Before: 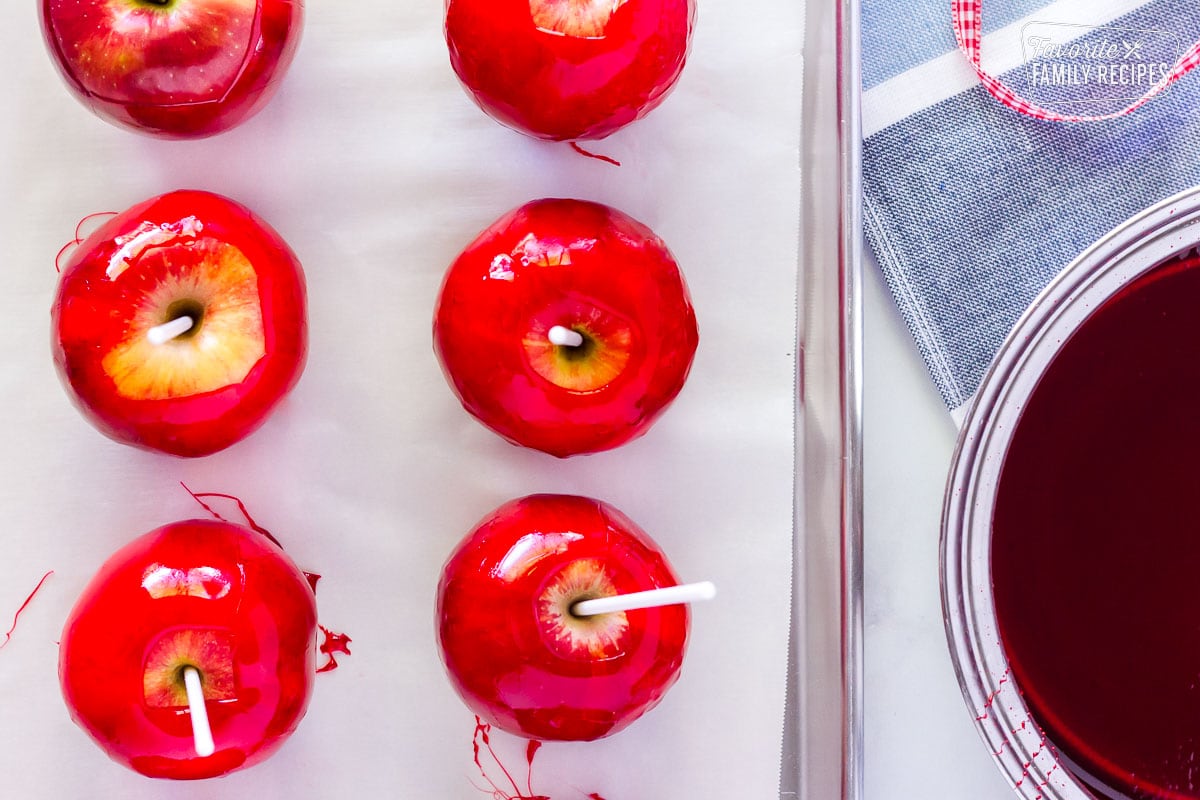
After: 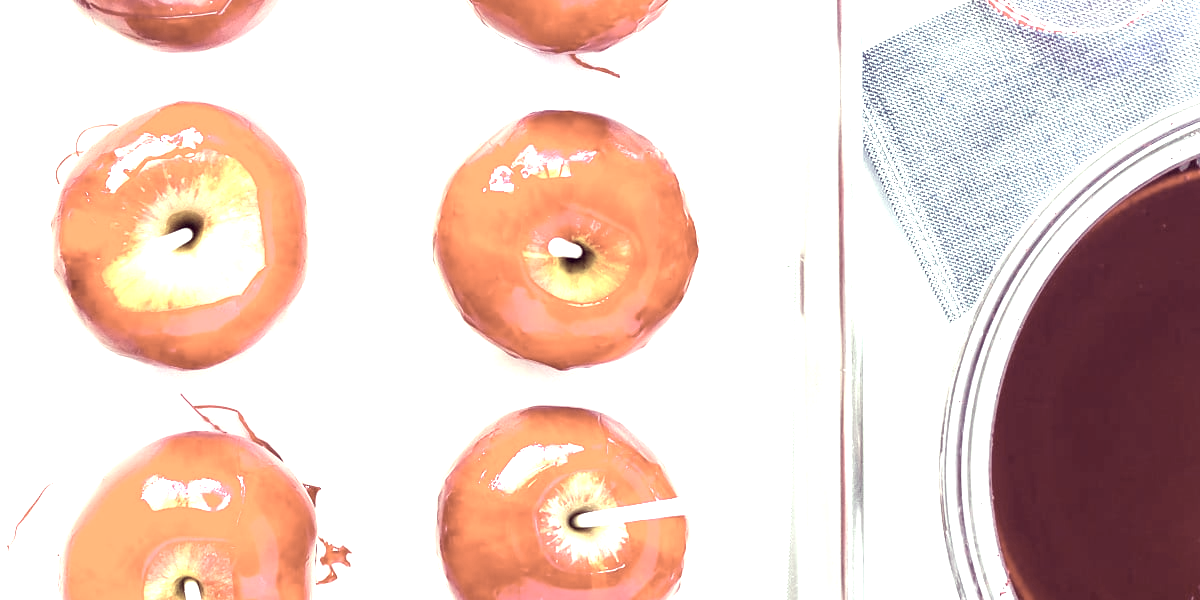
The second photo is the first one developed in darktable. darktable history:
color correction: highlights a* -20.17, highlights b* 20.27, shadows a* 20.03, shadows b* -20.46, saturation 0.43
crop: top 11.038%, bottom 13.962%
exposure: black level correction 0.001, exposure 1.719 EV, compensate exposure bias true, compensate highlight preservation false
